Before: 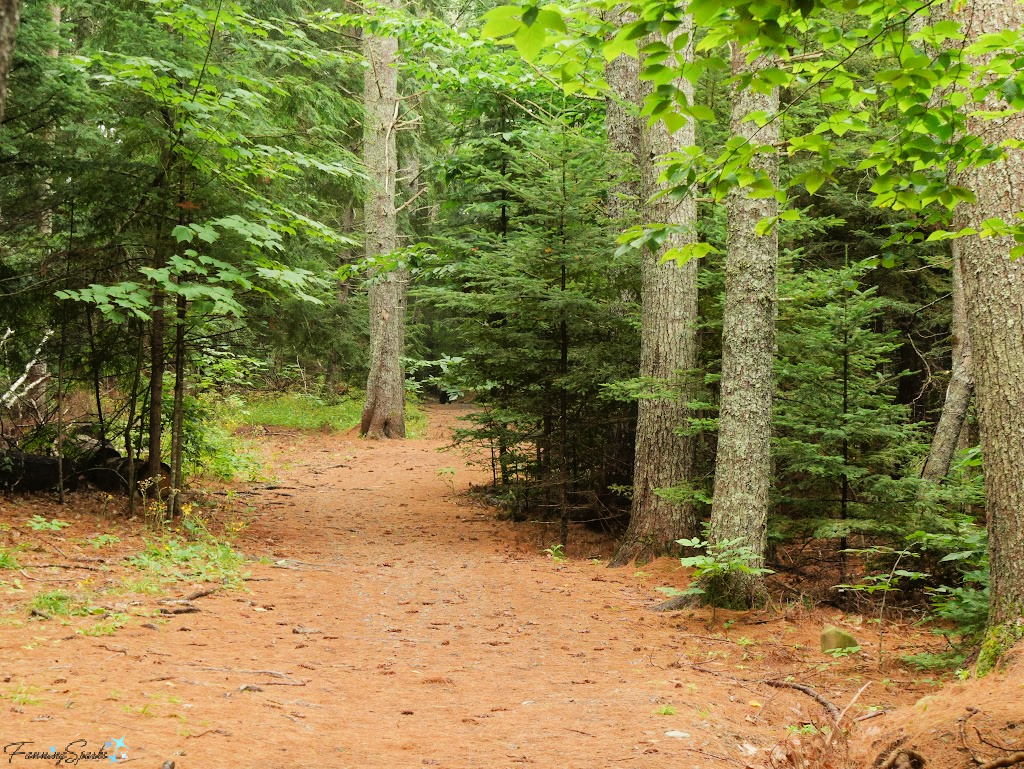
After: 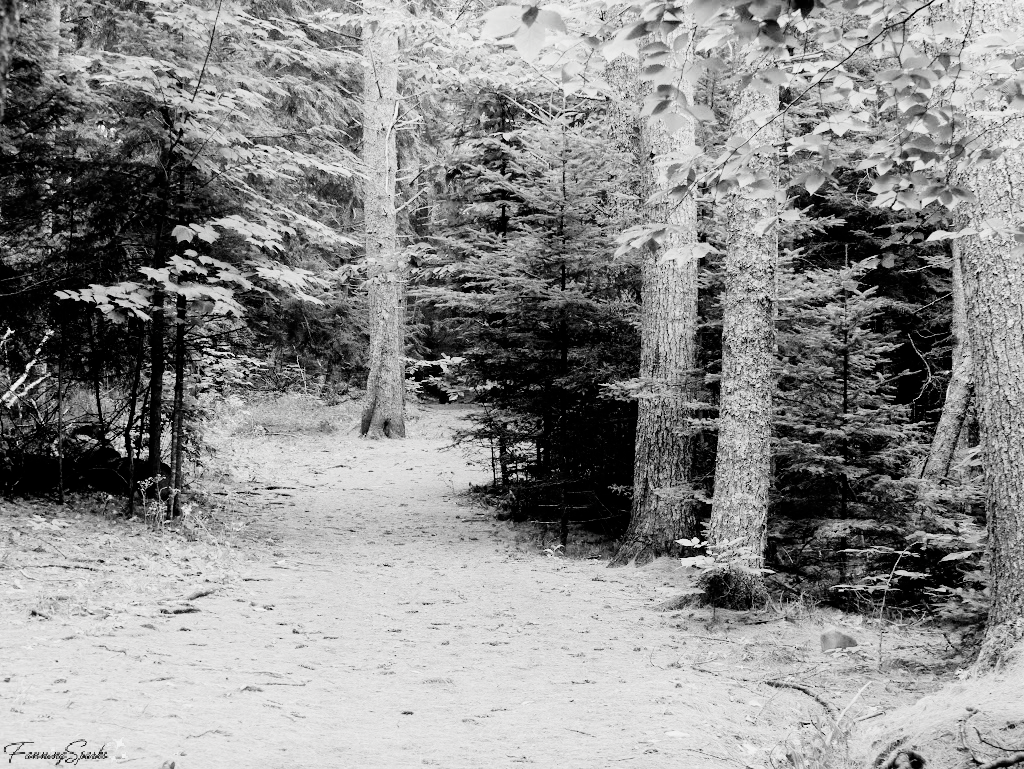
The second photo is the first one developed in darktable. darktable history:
tone equalizer: -8 EV -0.756 EV, -7 EV -0.704 EV, -6 EV -0.59 EV, -5 EV -0.396 EV, -3 EV 0.399 EV, -2 EV 0.6 EV, -1 EV 0.674 EV, +0 EV 0.752 EV
exposure: exposure -0.284 EV, compensate highlight preservation false
filmic rgb: black relative exposure -5.07 EV, white relative exposure 3.51 EV, threshold 3 EV, hardness 3.18, contrast 1.41, highlights saturation mix -49.7%, color science v4 (2020), iterations of high-quality reconstruction 0, enable highlight reconstruction true
